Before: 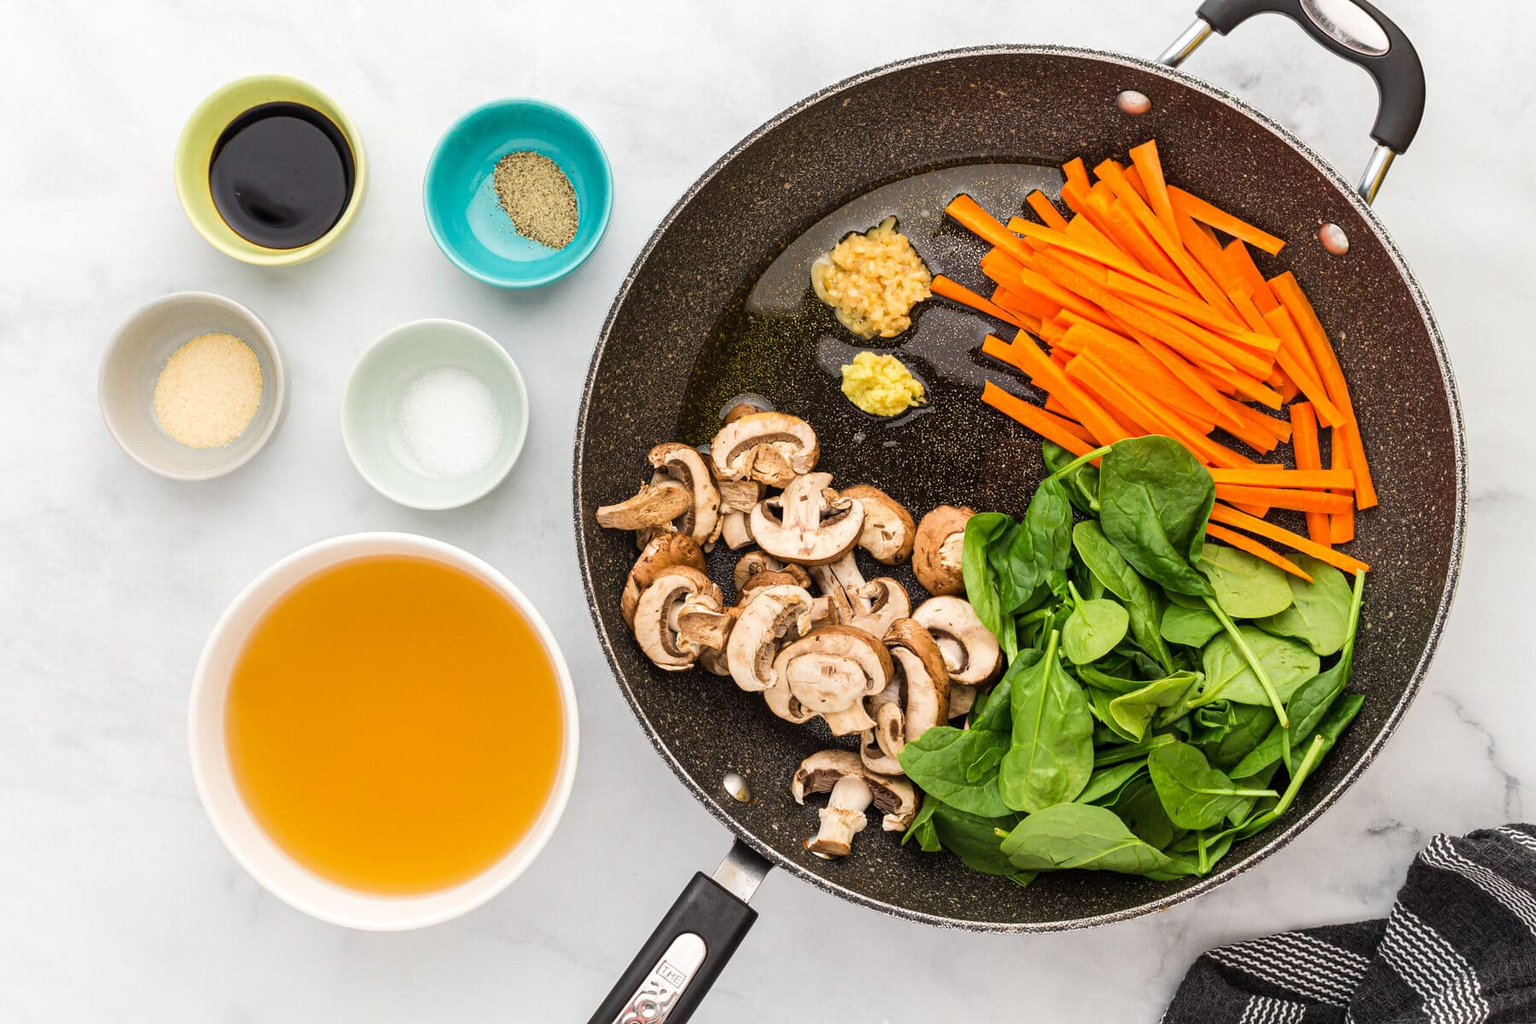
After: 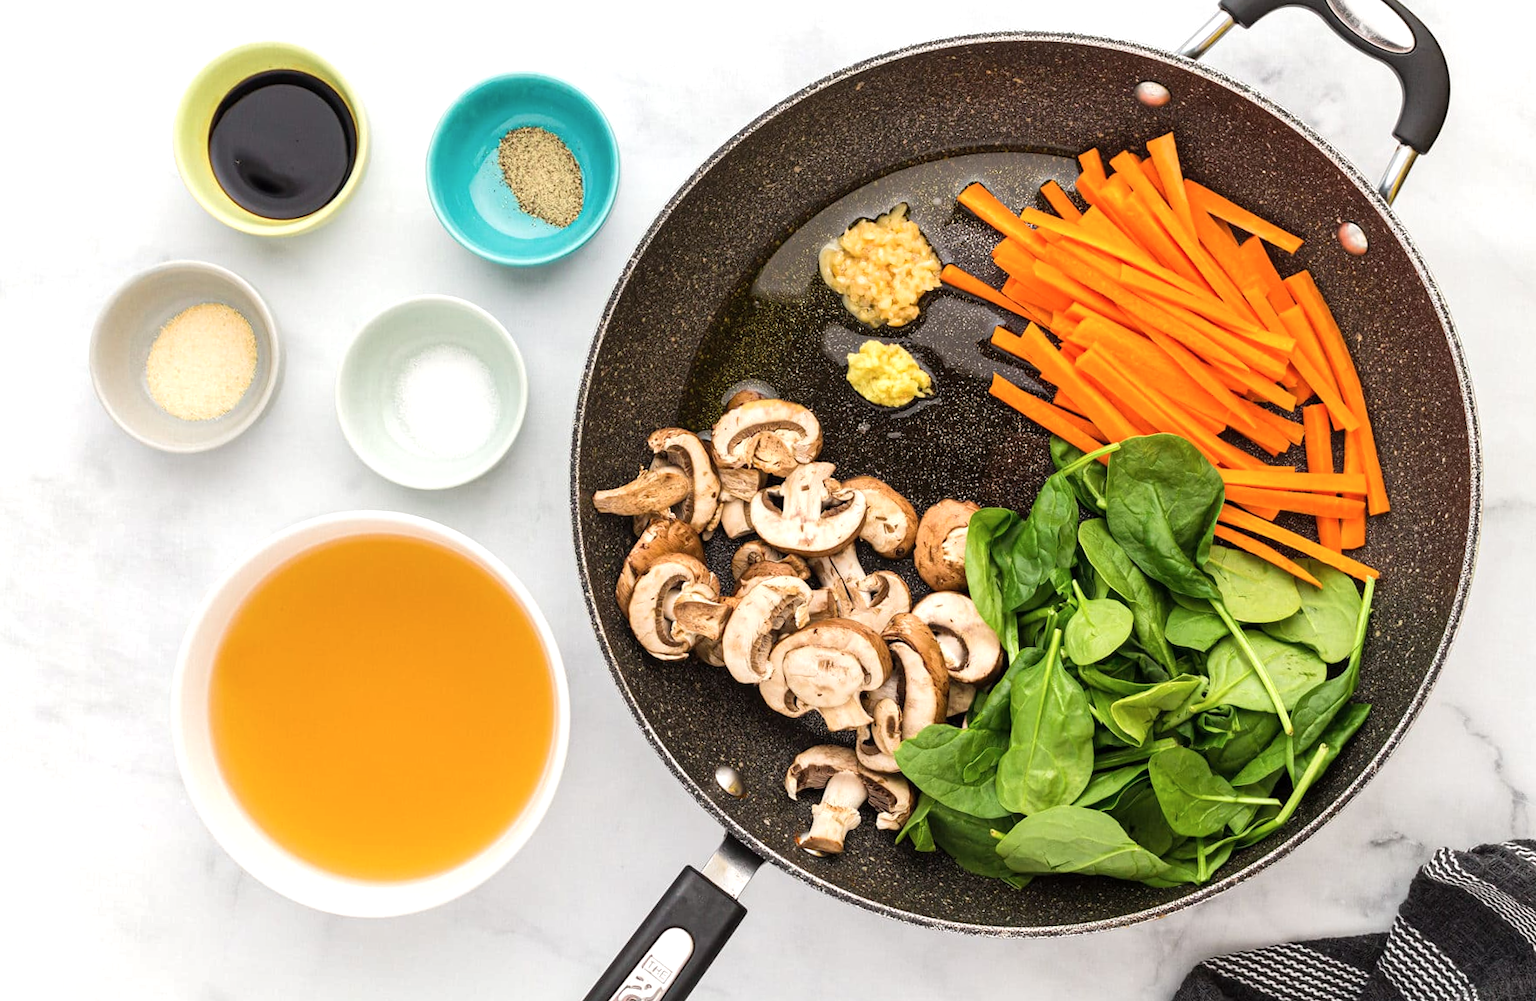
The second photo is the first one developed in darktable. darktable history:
shadows and highlights: radius 44.78, white point adjustment 6.64, compress 79.65%, highlights color adjustment 78.42%, soften with gaussian
rotate and perspective: rotation 1.57°, crop left 0.018, crop right 0.982, crop top 0.039, crop bottom 0.961
